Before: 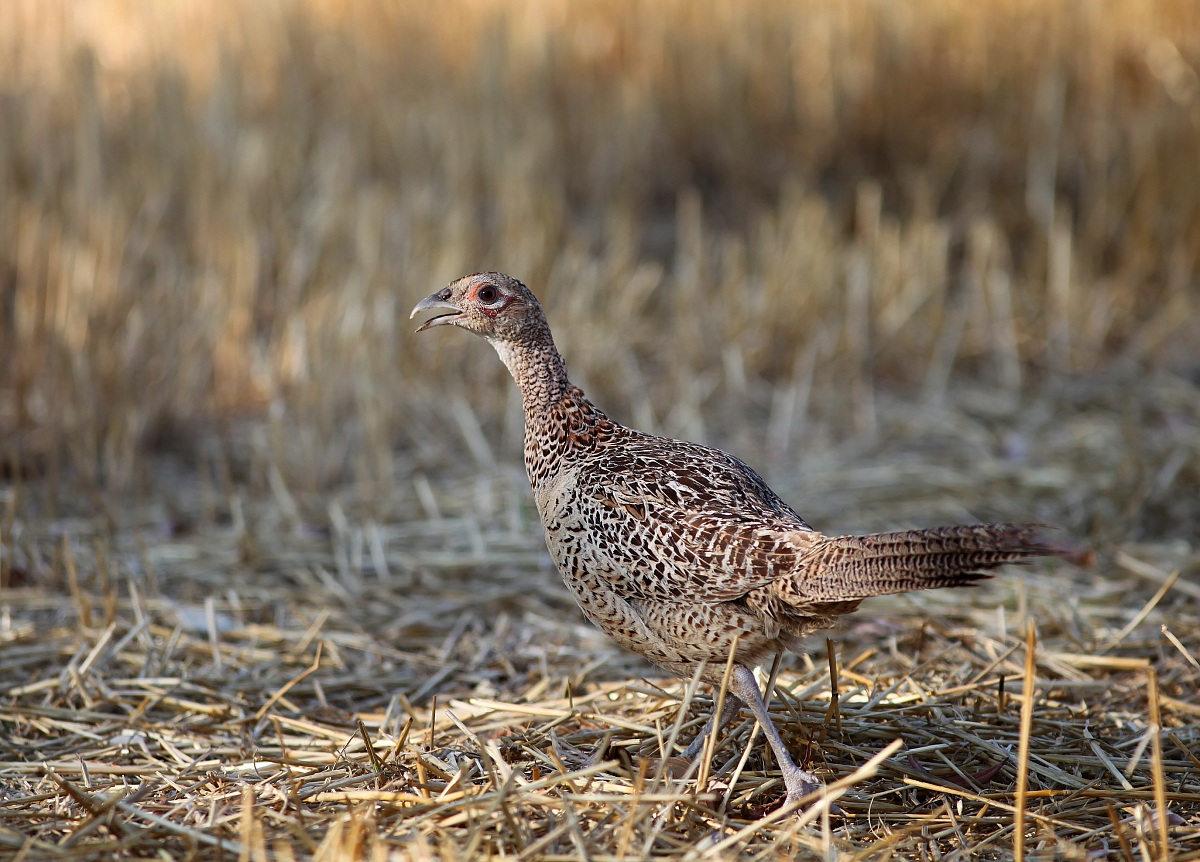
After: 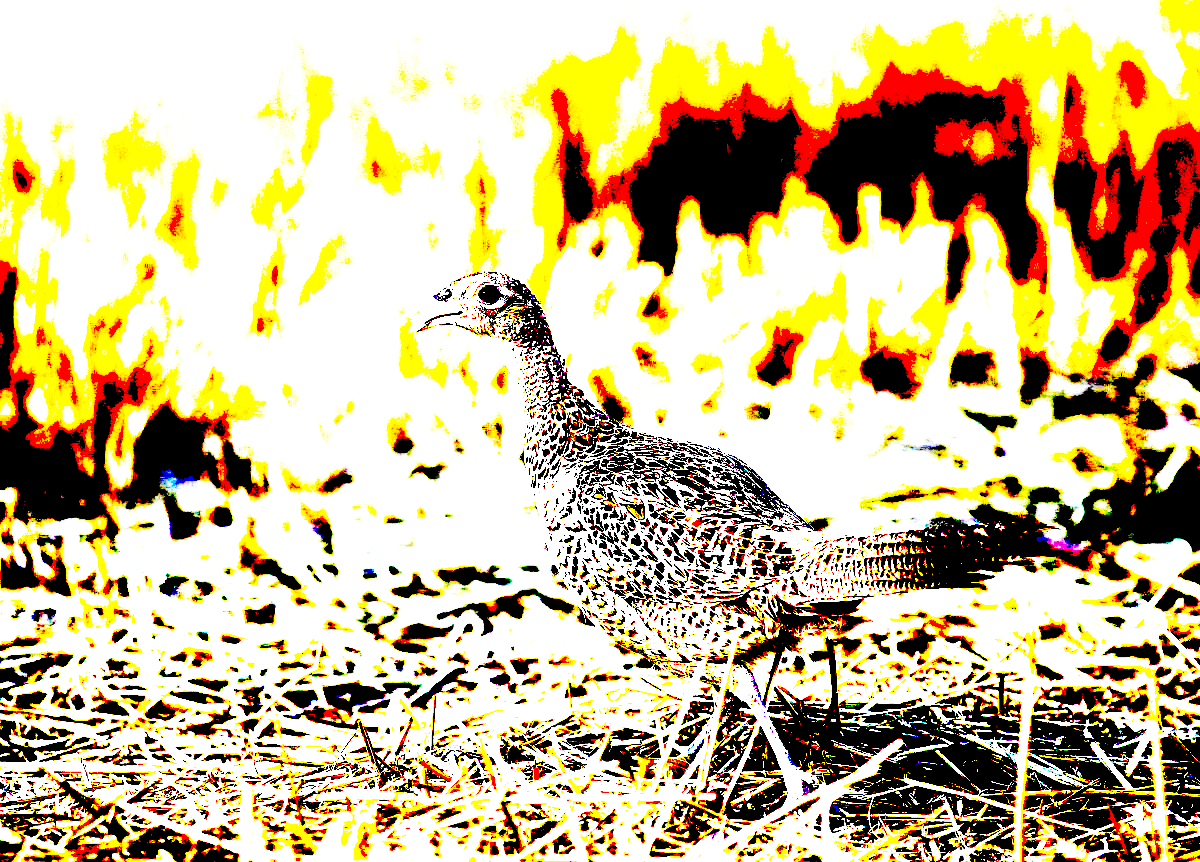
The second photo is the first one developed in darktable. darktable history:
base curve: curves: ch0 [(0, 0) (0.036, 0.037) (0.121, 0.228) (0.46, 0.76) (0.859, 0.983) (1, 1)], fusion 1, preserve colors none
velvia: on, module defaults
exposure: black level correction 0.099, exposure 3.019 EV, compensate highlight preservation false
